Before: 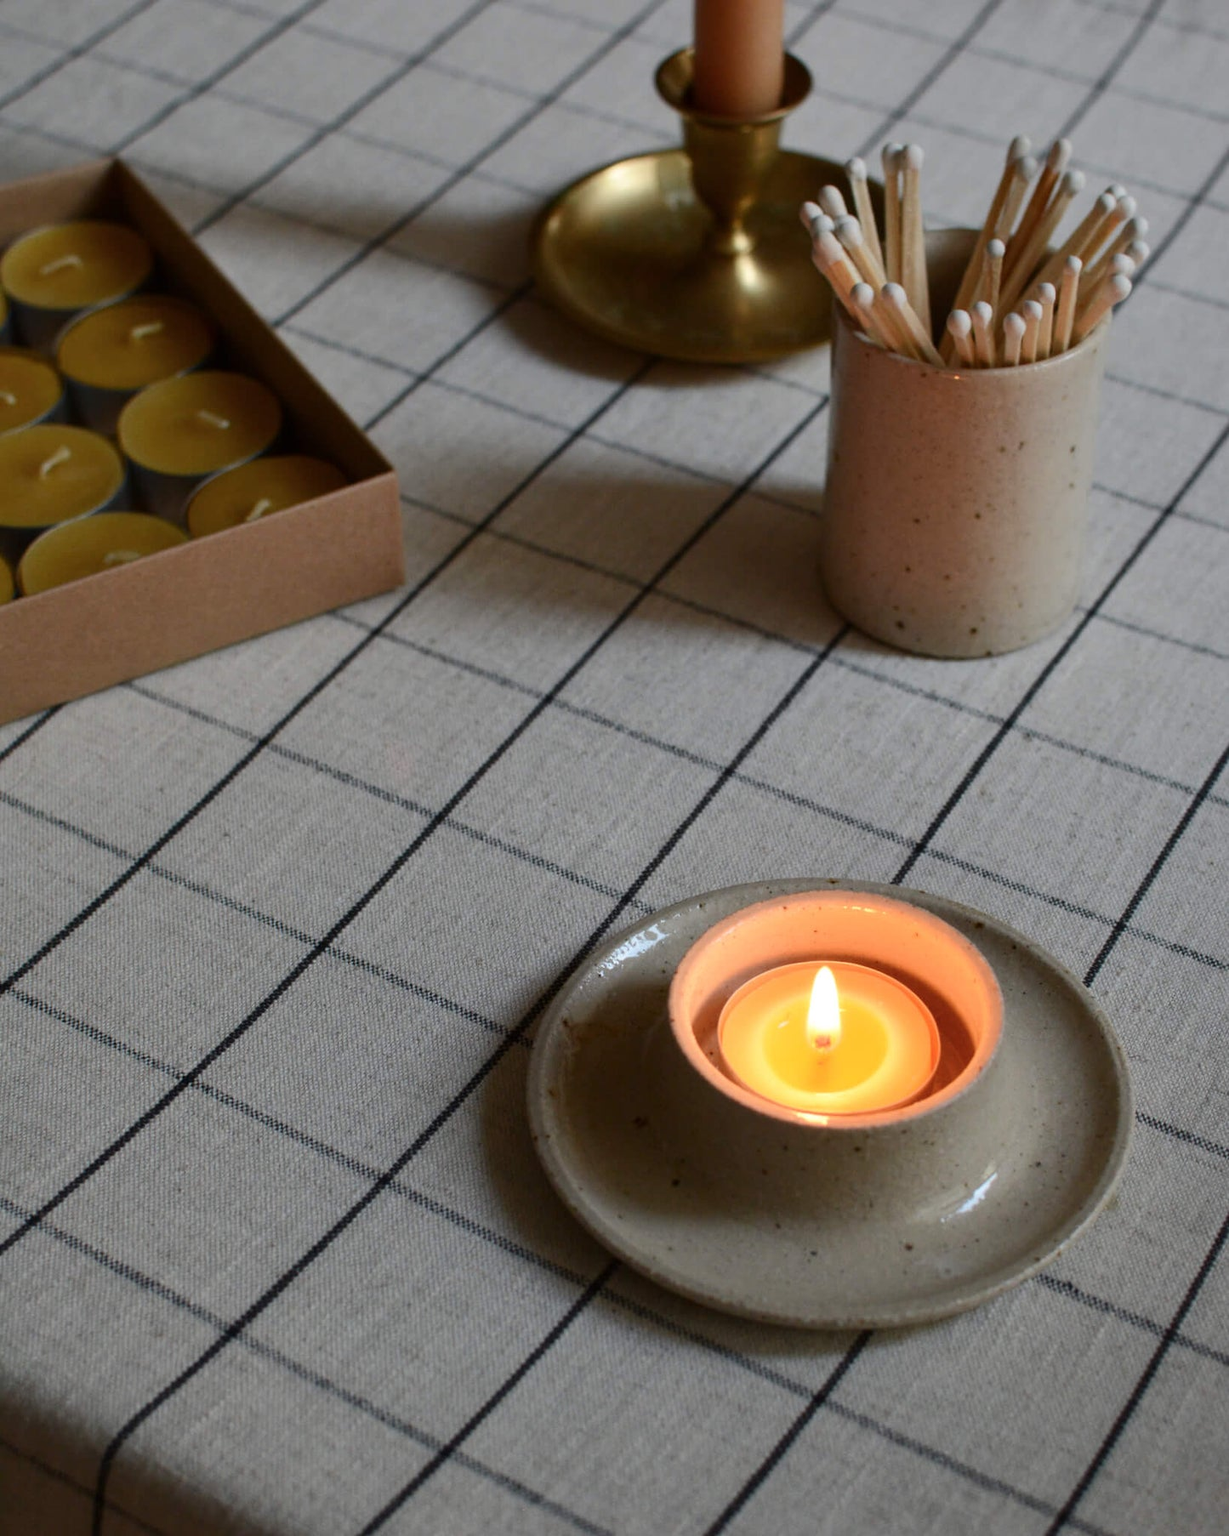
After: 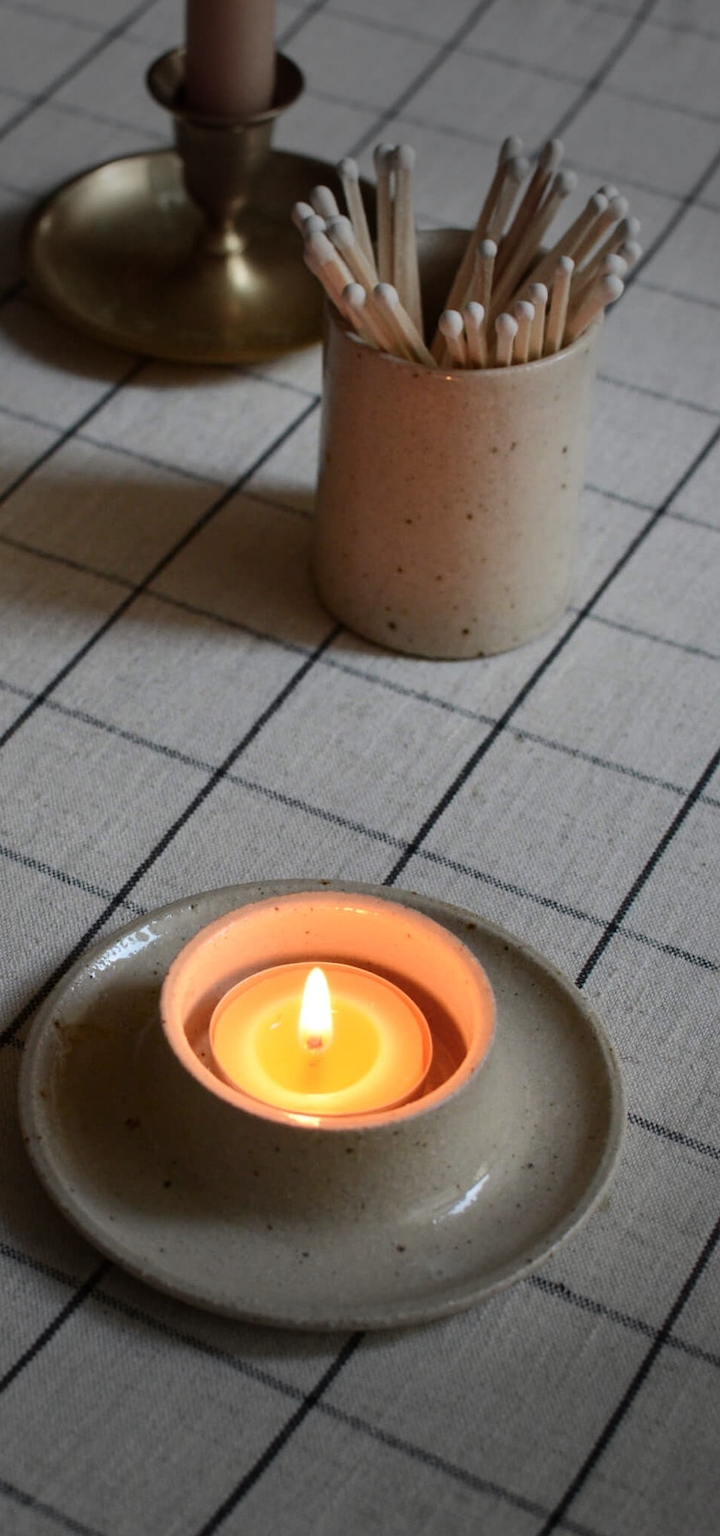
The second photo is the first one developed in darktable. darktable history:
crop: left 41.399%
vignetting: fall-off start 71.26%, width/height ratio 1.335
